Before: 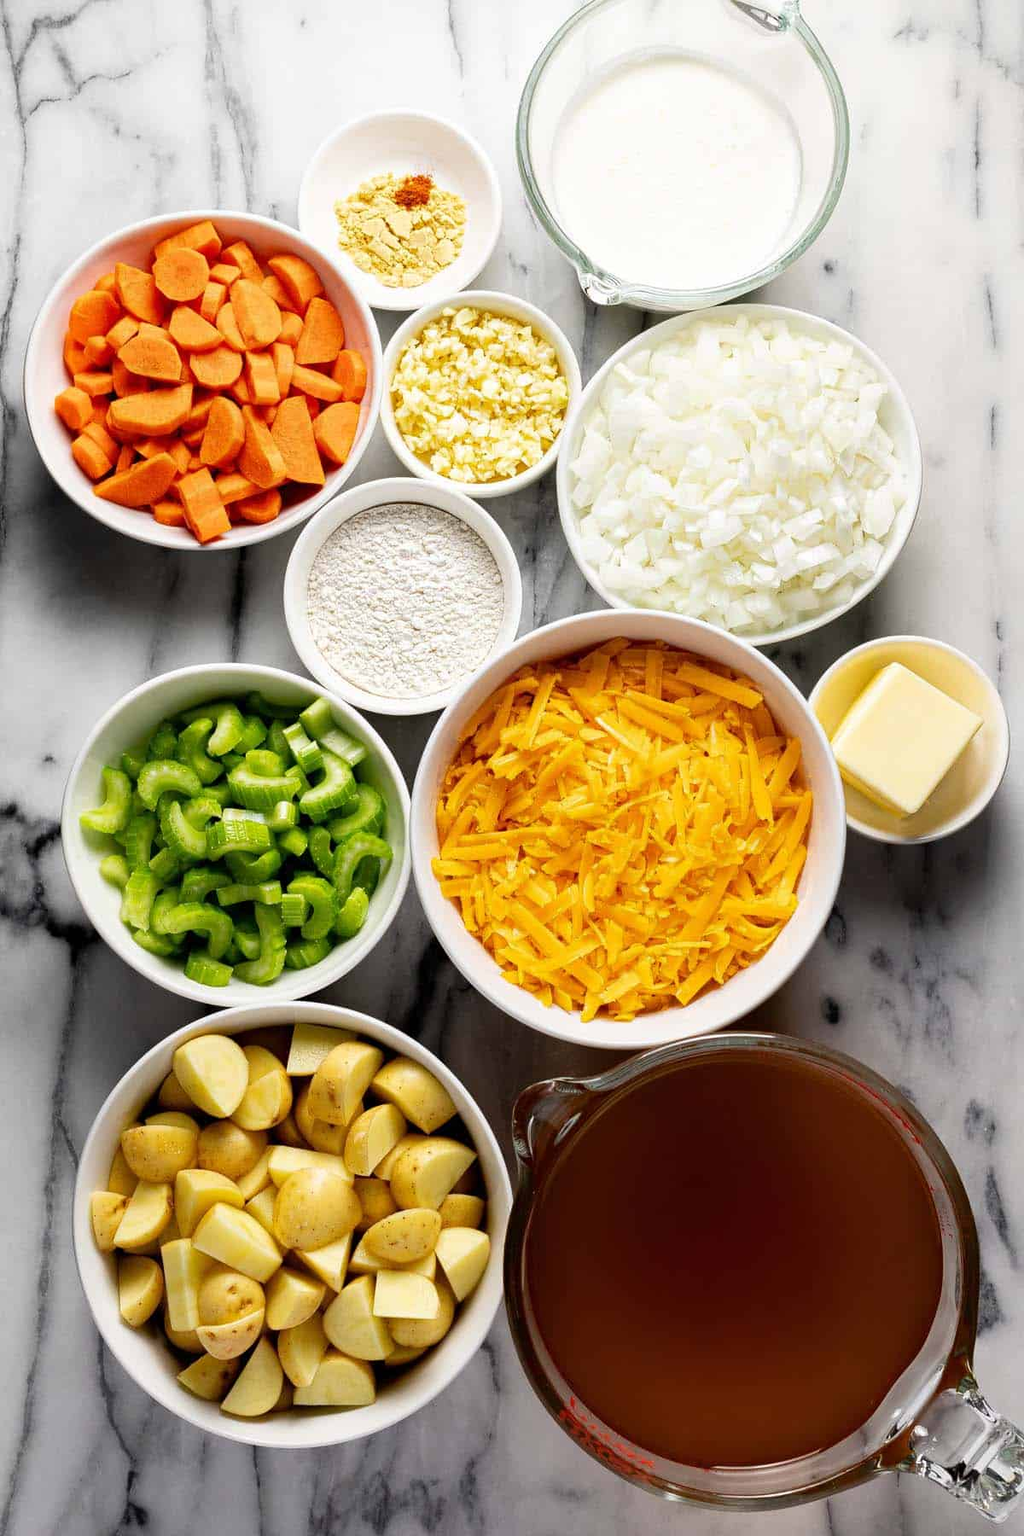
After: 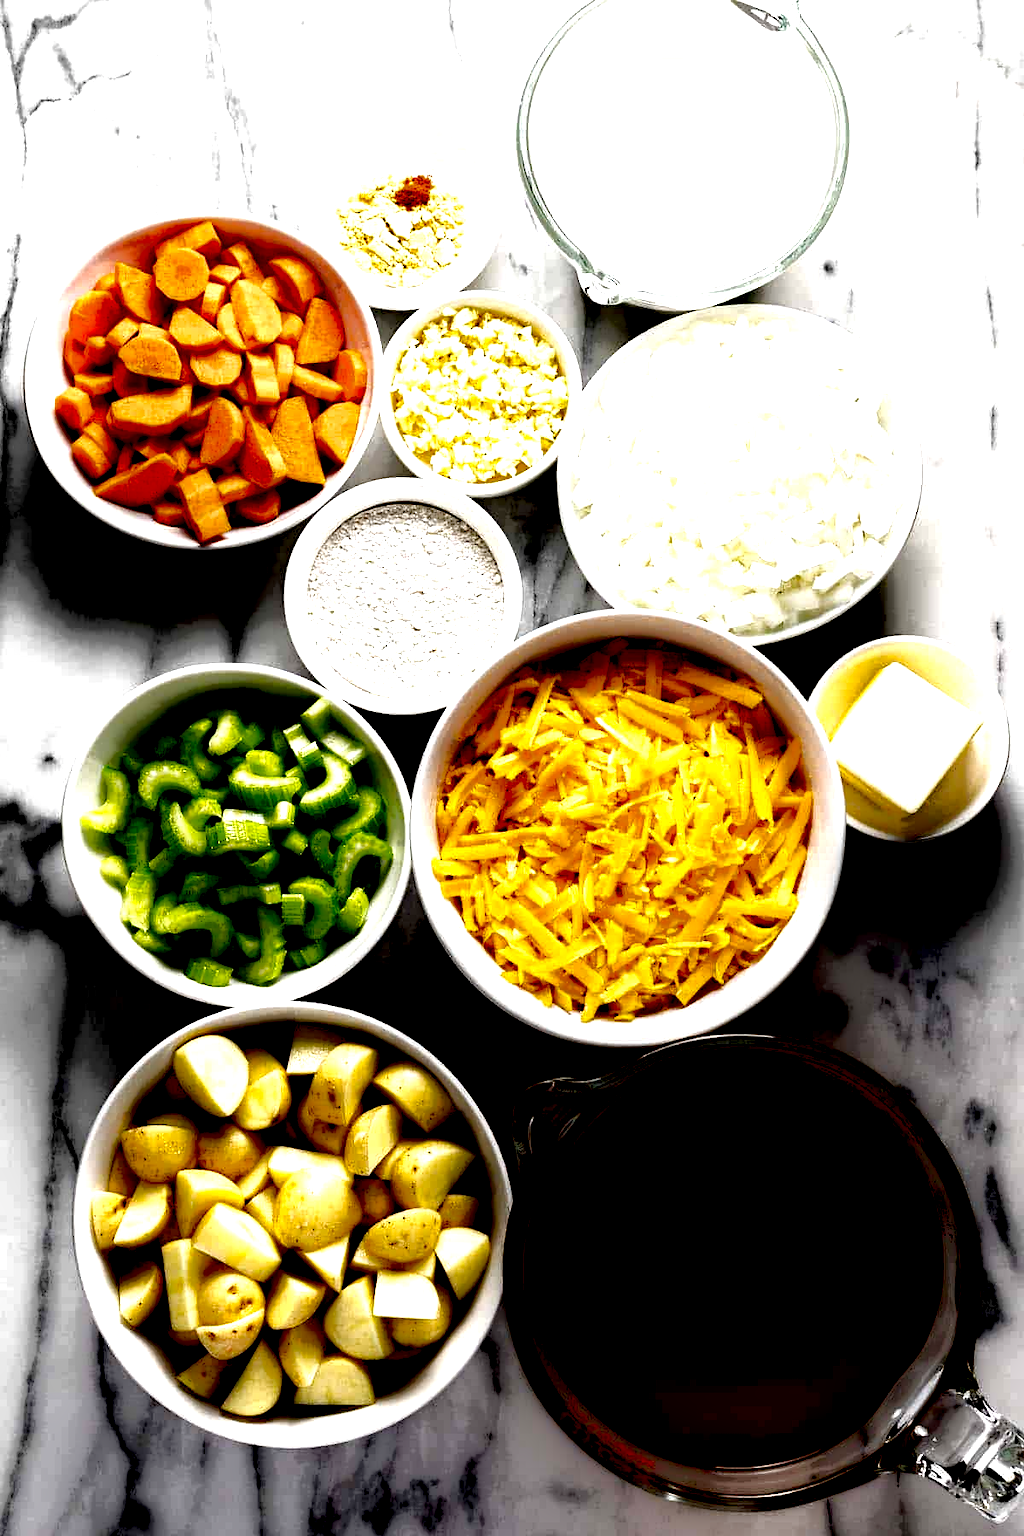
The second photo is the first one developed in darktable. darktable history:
exposure: black level correction 0, exposure 1.2 EV, compensate highlight preservation false
local contrast: highlights 1%, shadows 227%, detail 164%, midtone range 0.006
tone curve: curves: ch0 [(0, 0) (0.003, 0.003) (0.011, 0.011) (0.025, 0.022) (0.044, 0.039) (0.069, 0.055) (0.1, 0.074) (0.136, 0.101) (0.177, 0.134) (0.224, 0.171) (0.277, 0.216) (0.335, 0.277) (0.399, 0.345) (0.468, 0.427) (0.543, 0.526) (0.623, 0.636) (0.709, 0.731) (0.801, 0.822) (0.898, 0.917) (1, 1)], preserve colors none
